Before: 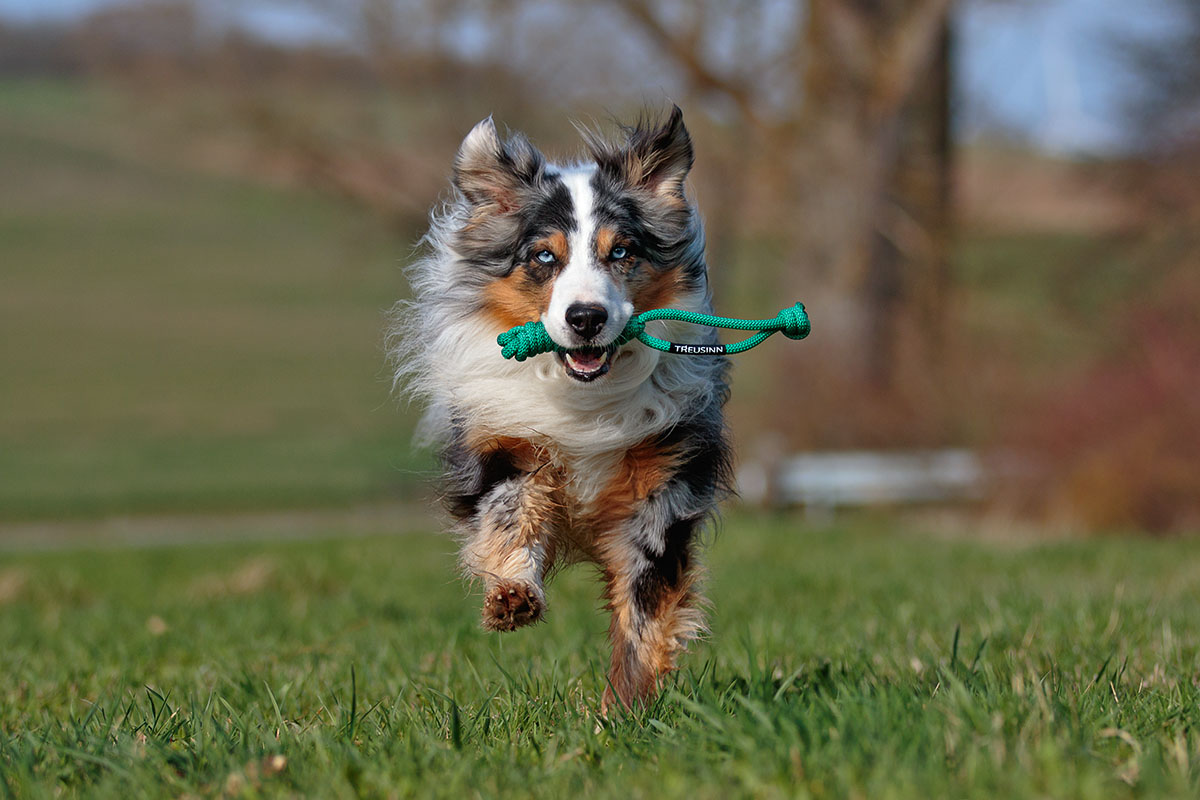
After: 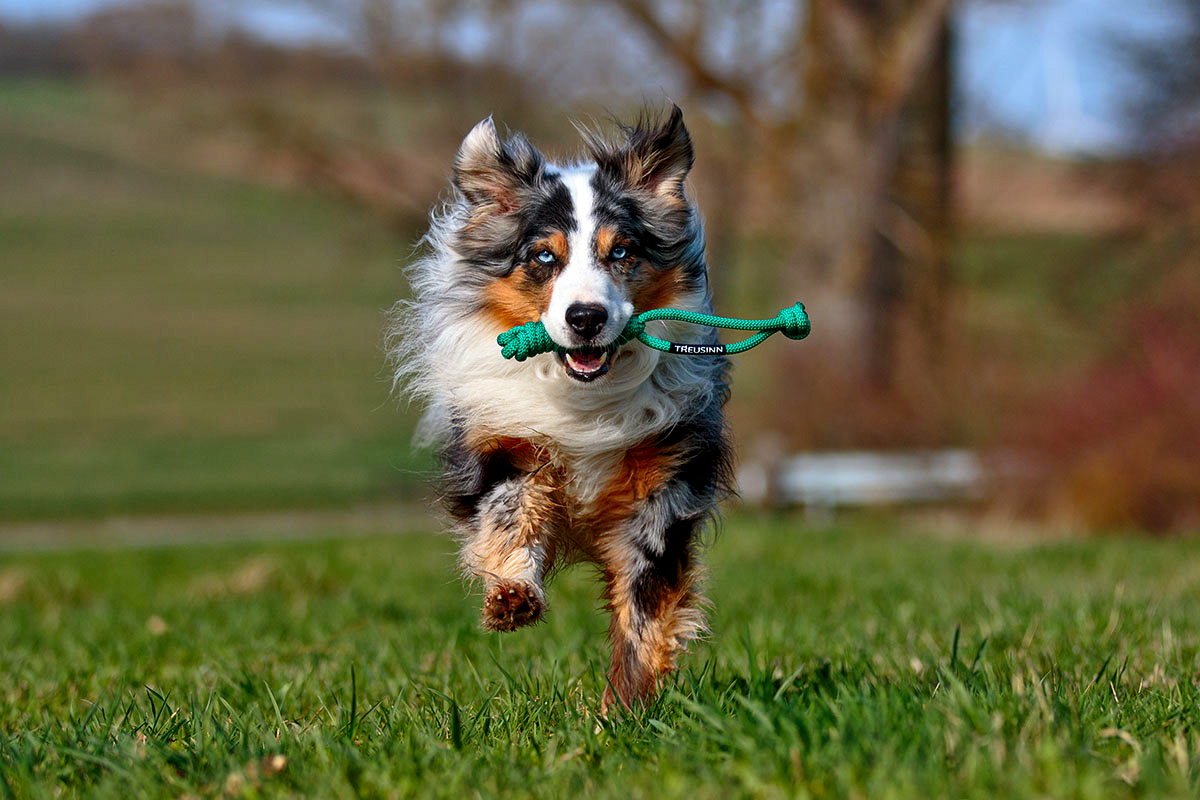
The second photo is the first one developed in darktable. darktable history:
local contrast: highlights 103%, shadows 101%, detail 119%, midtone range 0.2
contrast brightness saturation: contrast 0.181, saturation 0.299
